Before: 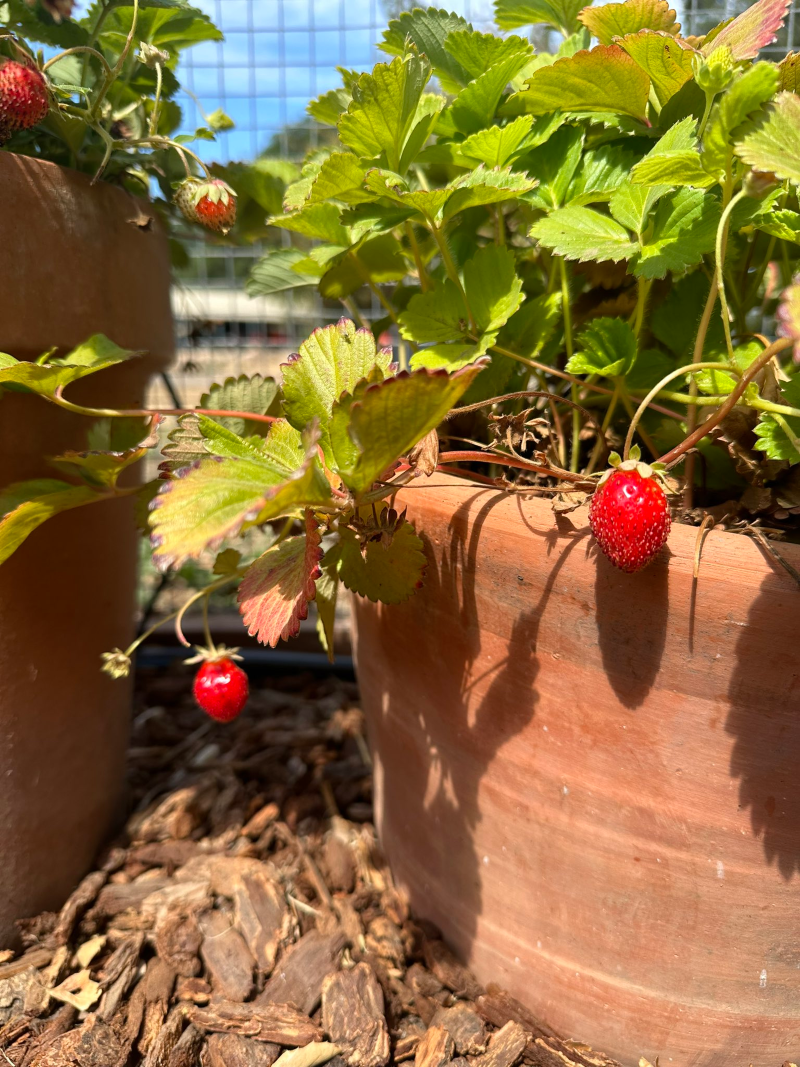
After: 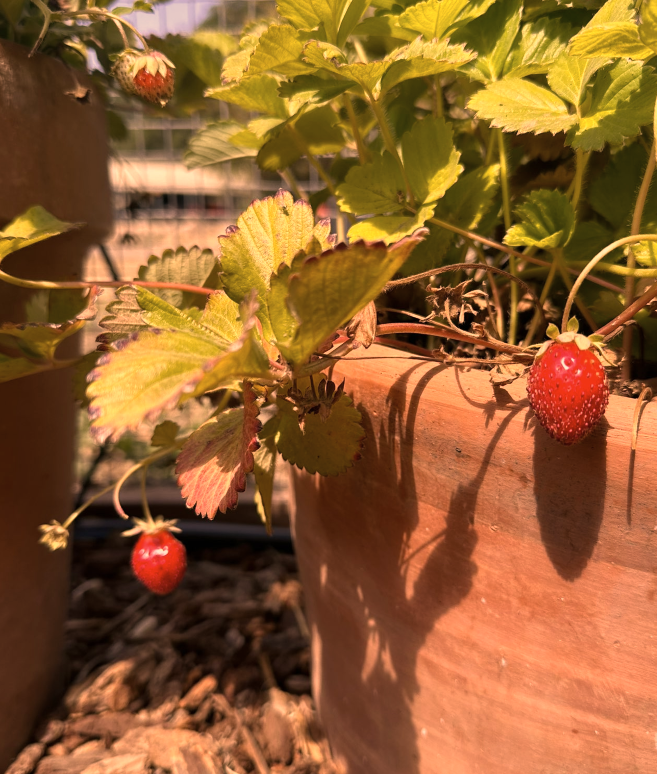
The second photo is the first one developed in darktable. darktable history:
color correction: highlights a* 39.47, highlights b* 39.67, saturation 0.686
crop: left 7.826%, top 12.049%, right 10.023%, bottom 15.389%
